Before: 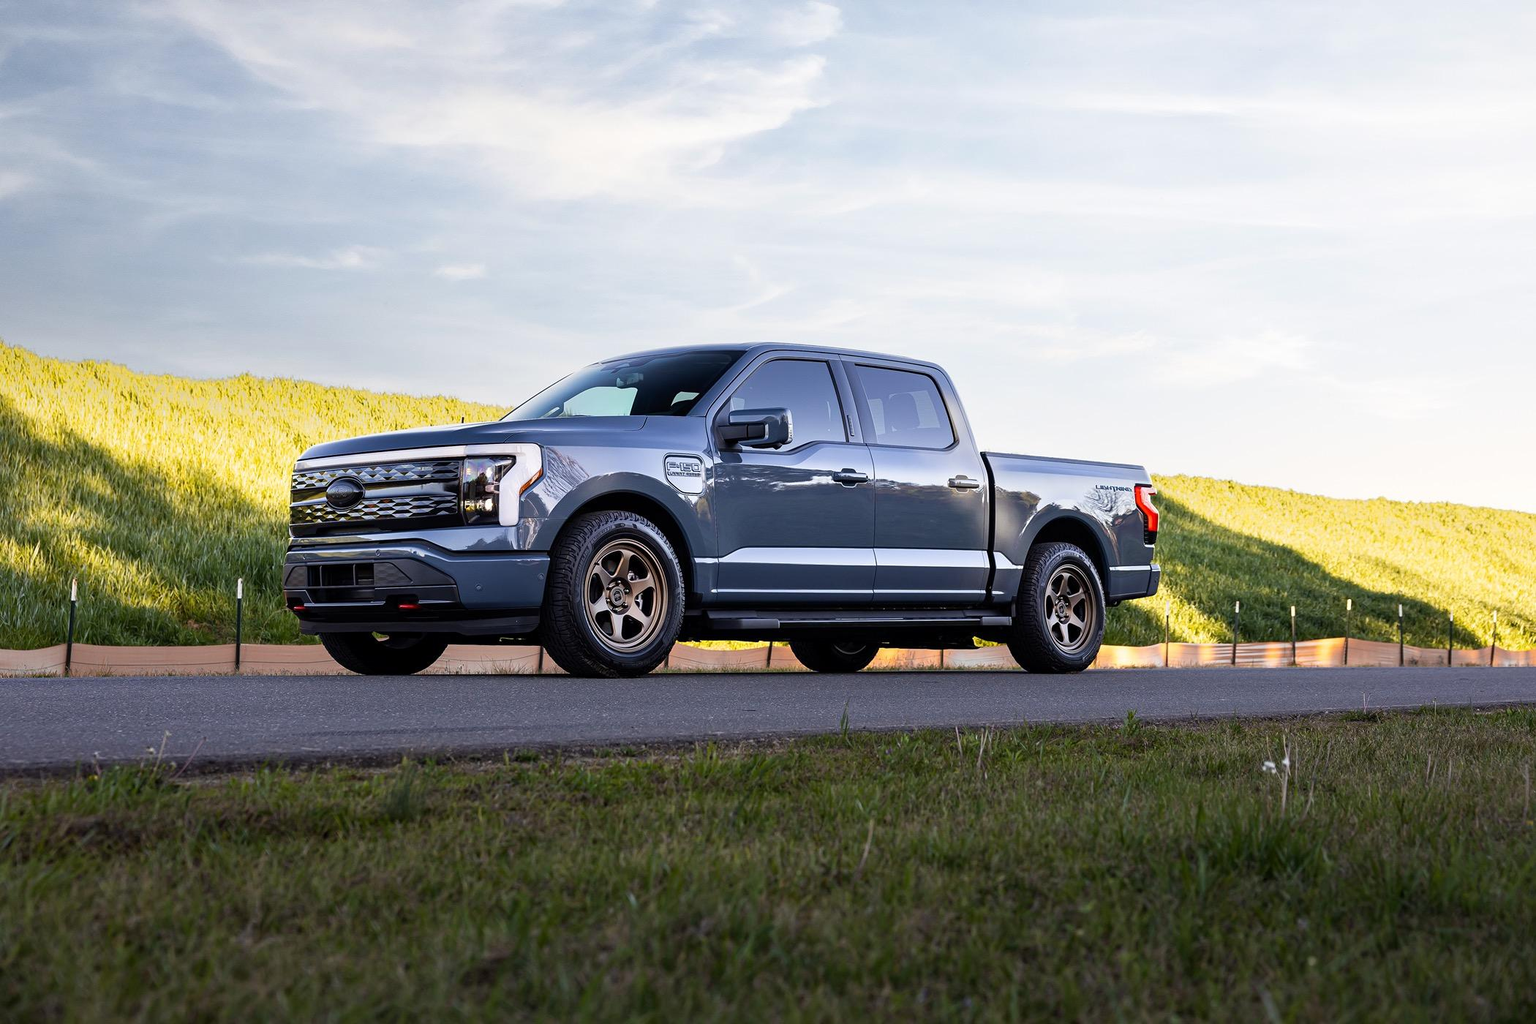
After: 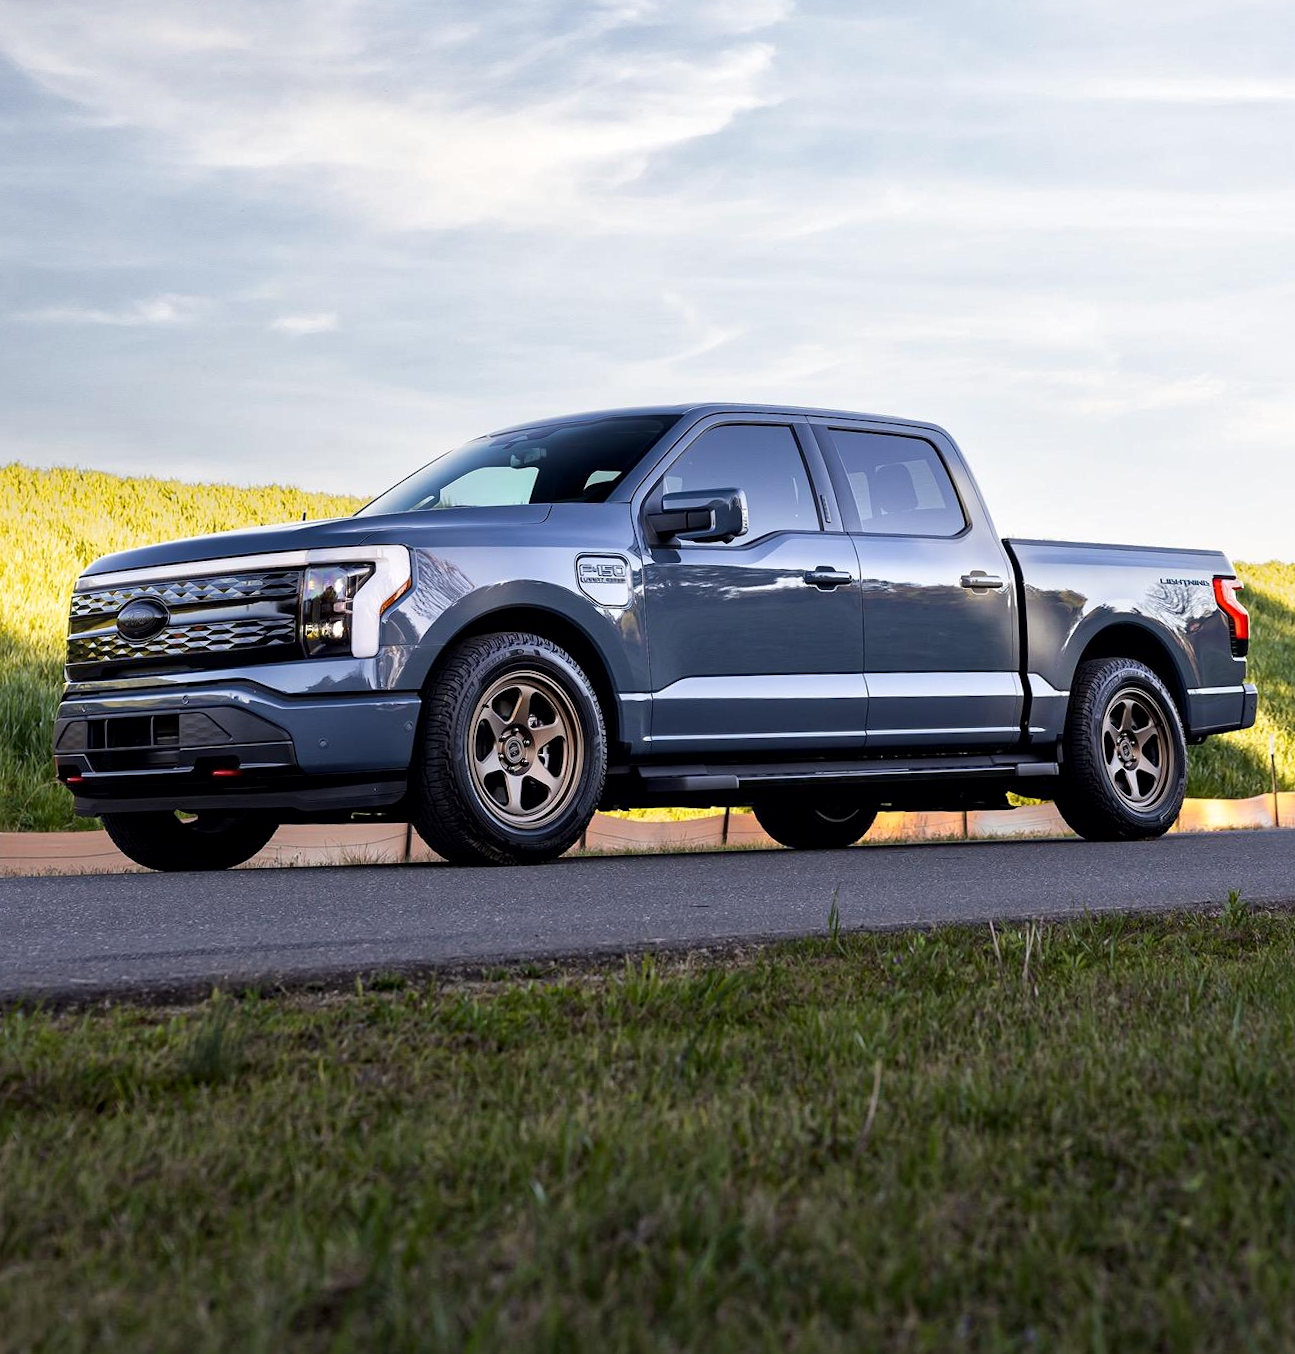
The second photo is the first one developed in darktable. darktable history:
crop and rotate: left 14.385%, right 18.948%
local contrast: mode bilateral grid, contrast 20, coarseness 50, detail 132%, midtone range 0.2
rotate and perspective: rotation -1.68°, lens shift (vertical) -0.146, crop left 0.049, crop right 0.912, crop top 0.032, crop bottom 0.96
